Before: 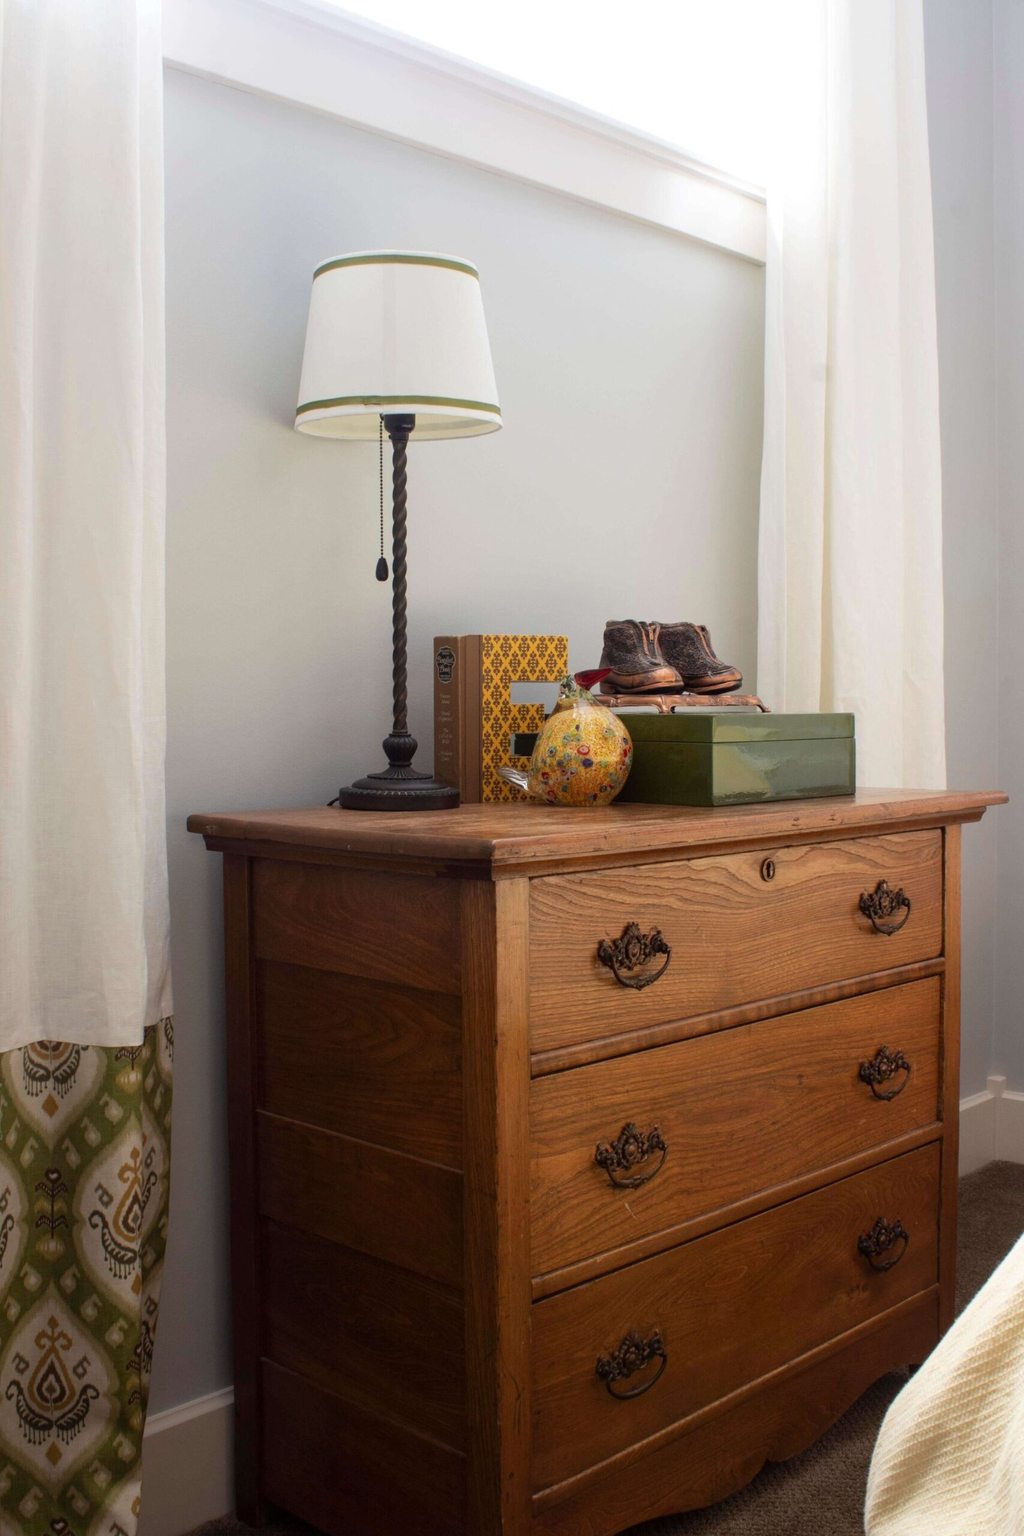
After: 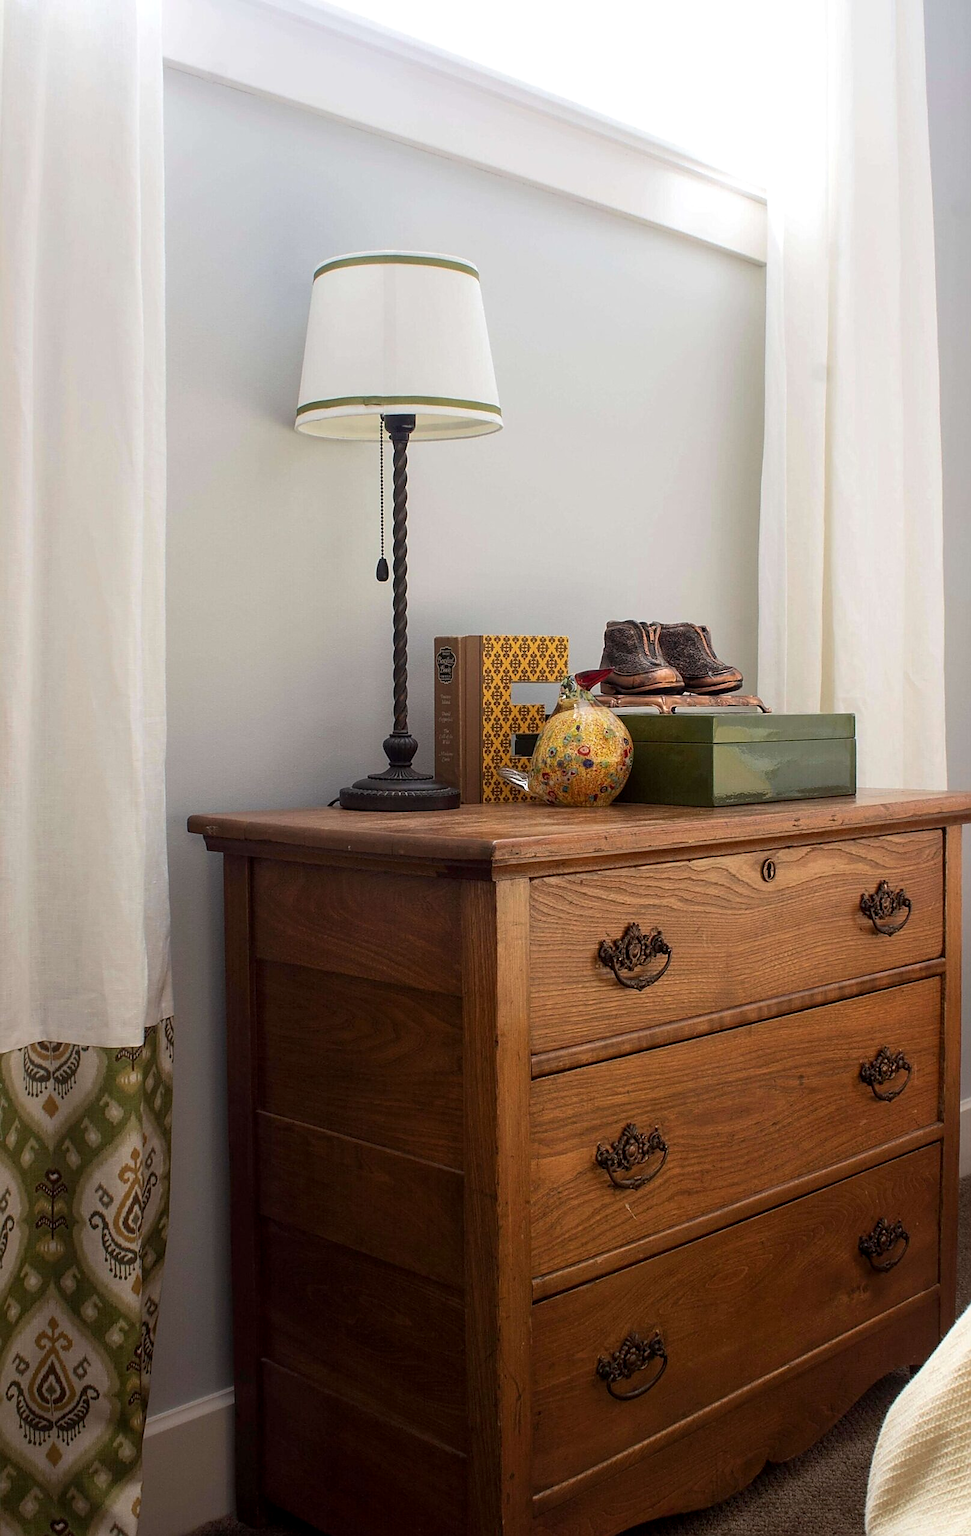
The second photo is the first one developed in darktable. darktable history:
sharpen: radius 1.4, amount 1.25, threshold 0.7
crop and rotate: right 5.167%
local contrast: highlights 100%, shadows 100%, detail 120%, midtone range 0.2
